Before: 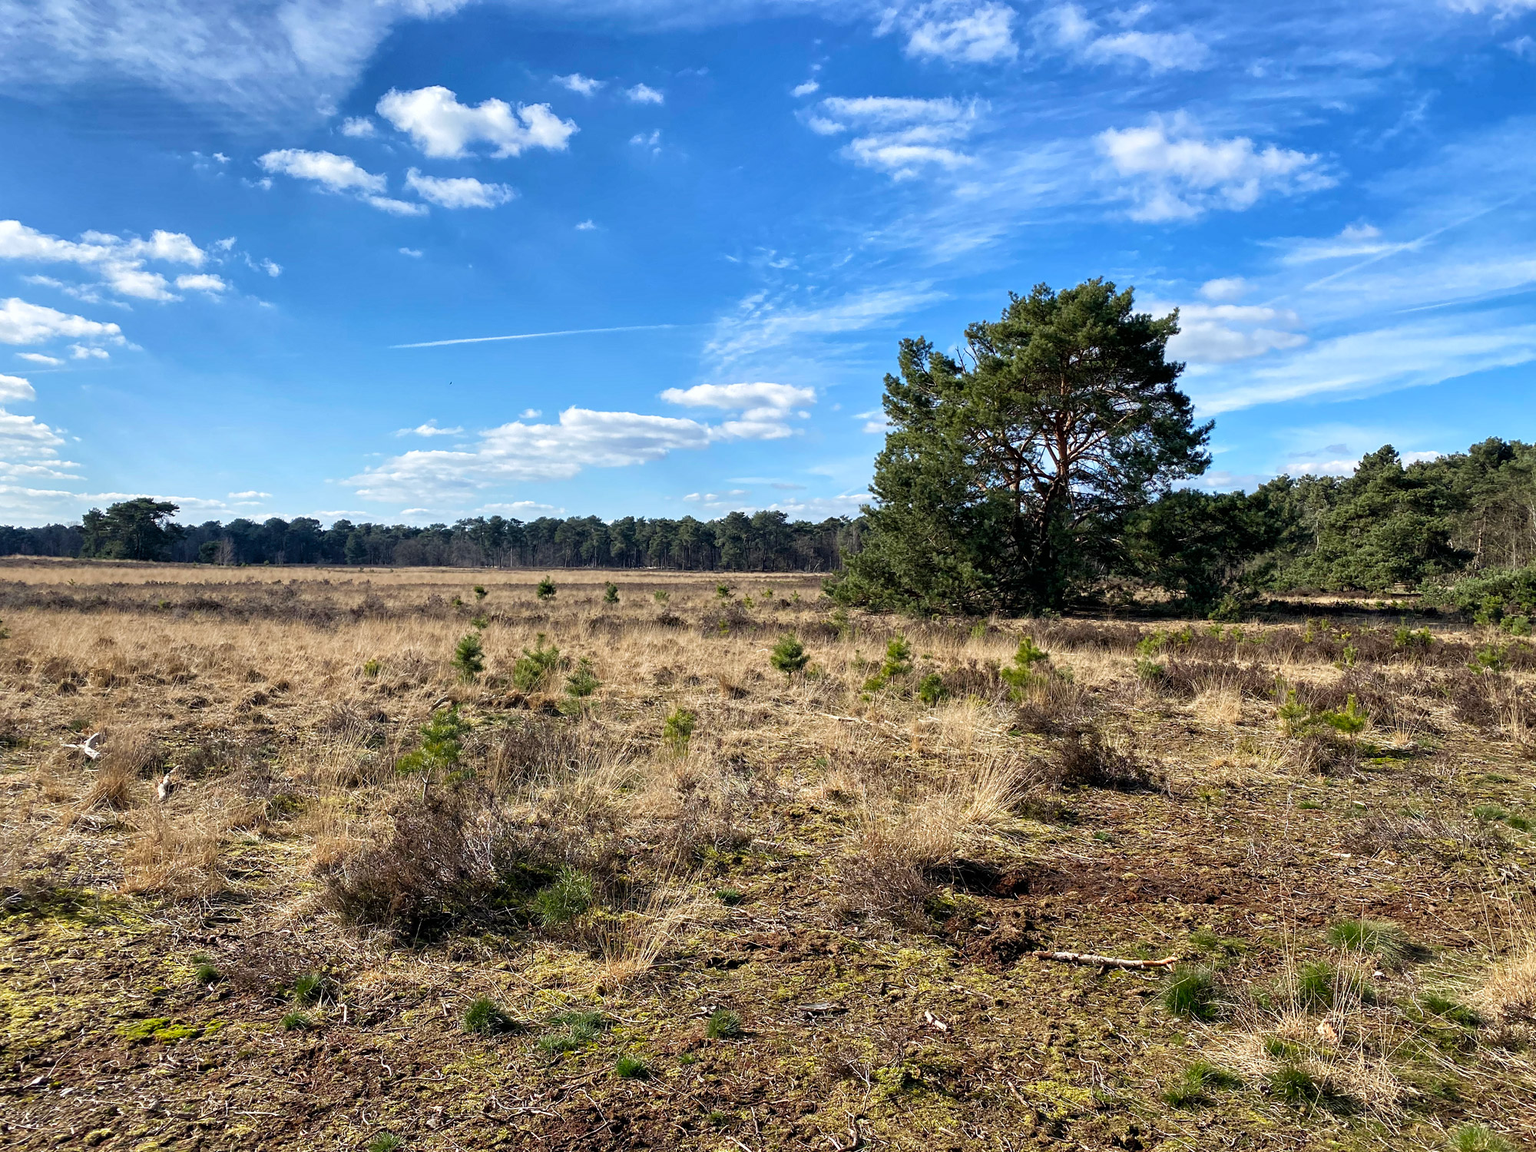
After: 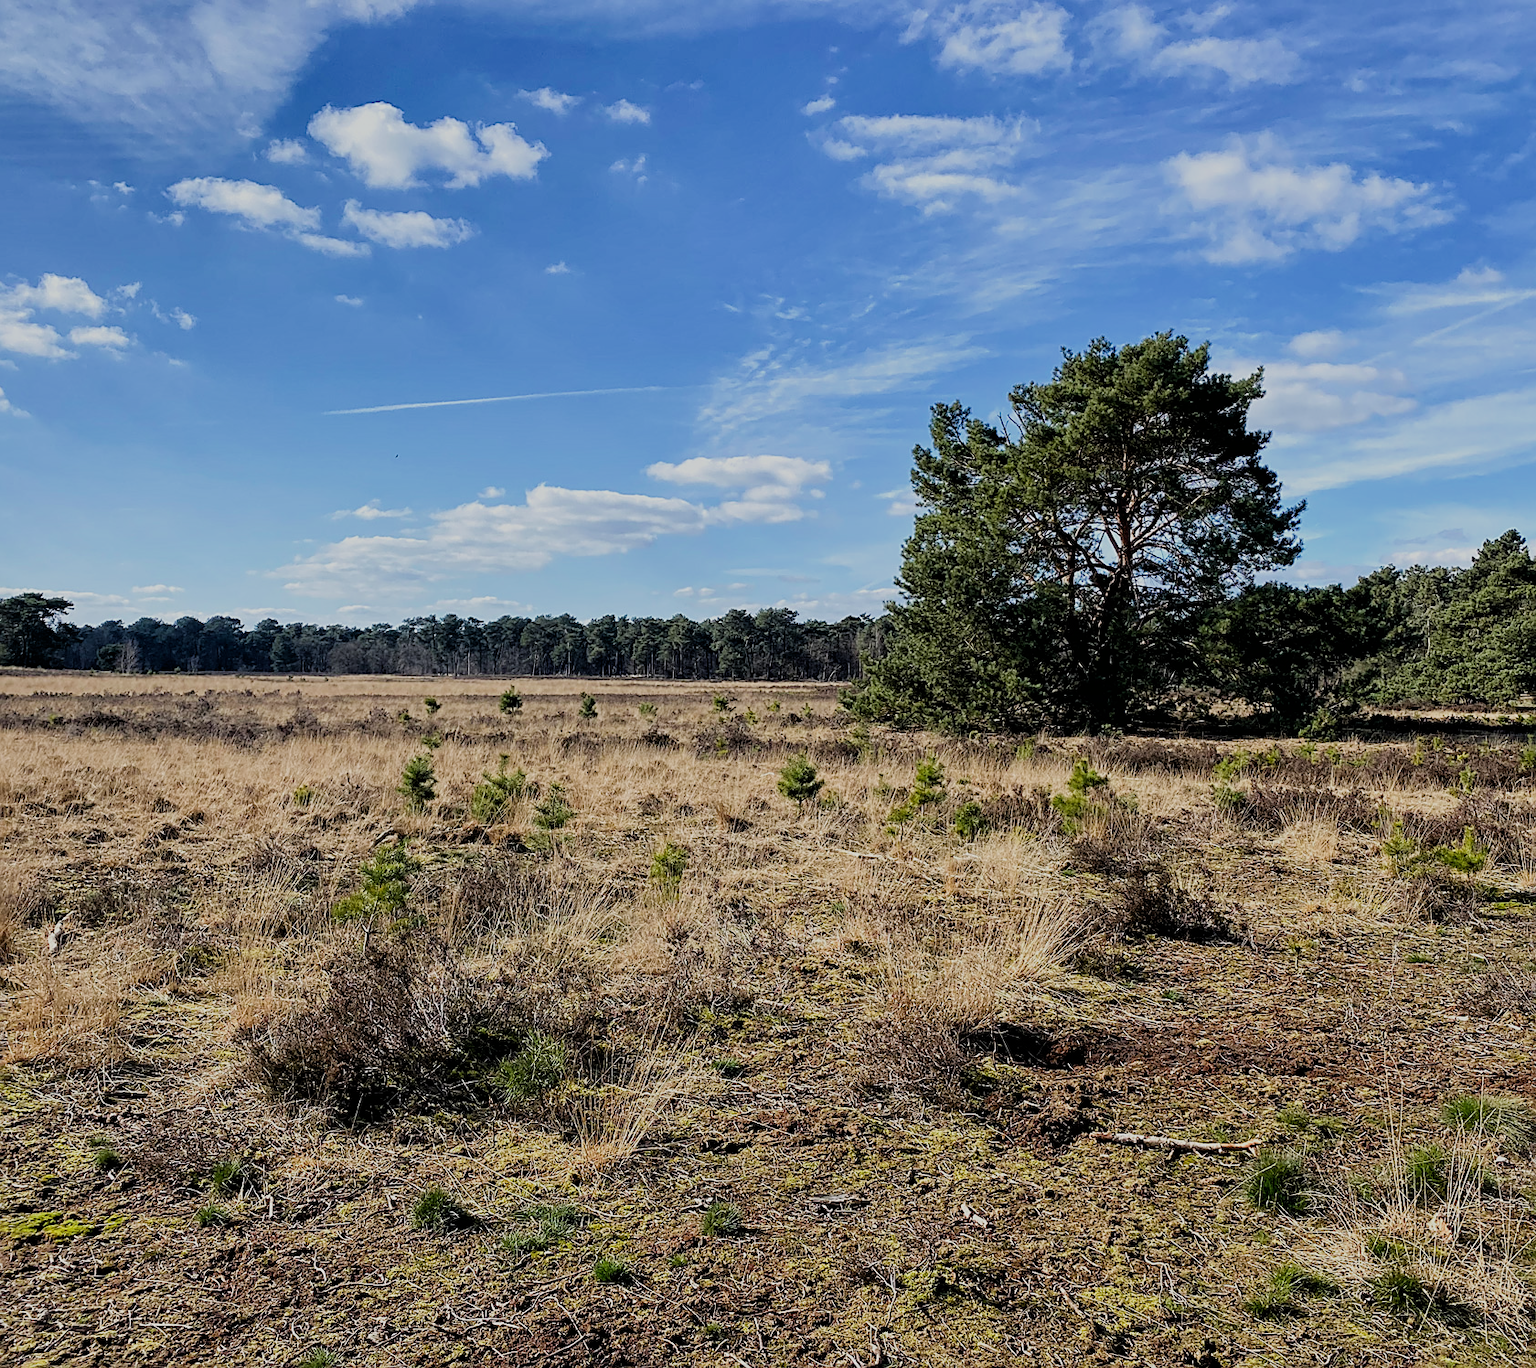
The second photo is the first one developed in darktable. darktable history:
filmic rgb: black relative exposure -6.86 EV, white relative exposure 5.86 EV, hardness 2.69
crop: left 7.673%, right 7.831%
sharpen: on, module defaults
